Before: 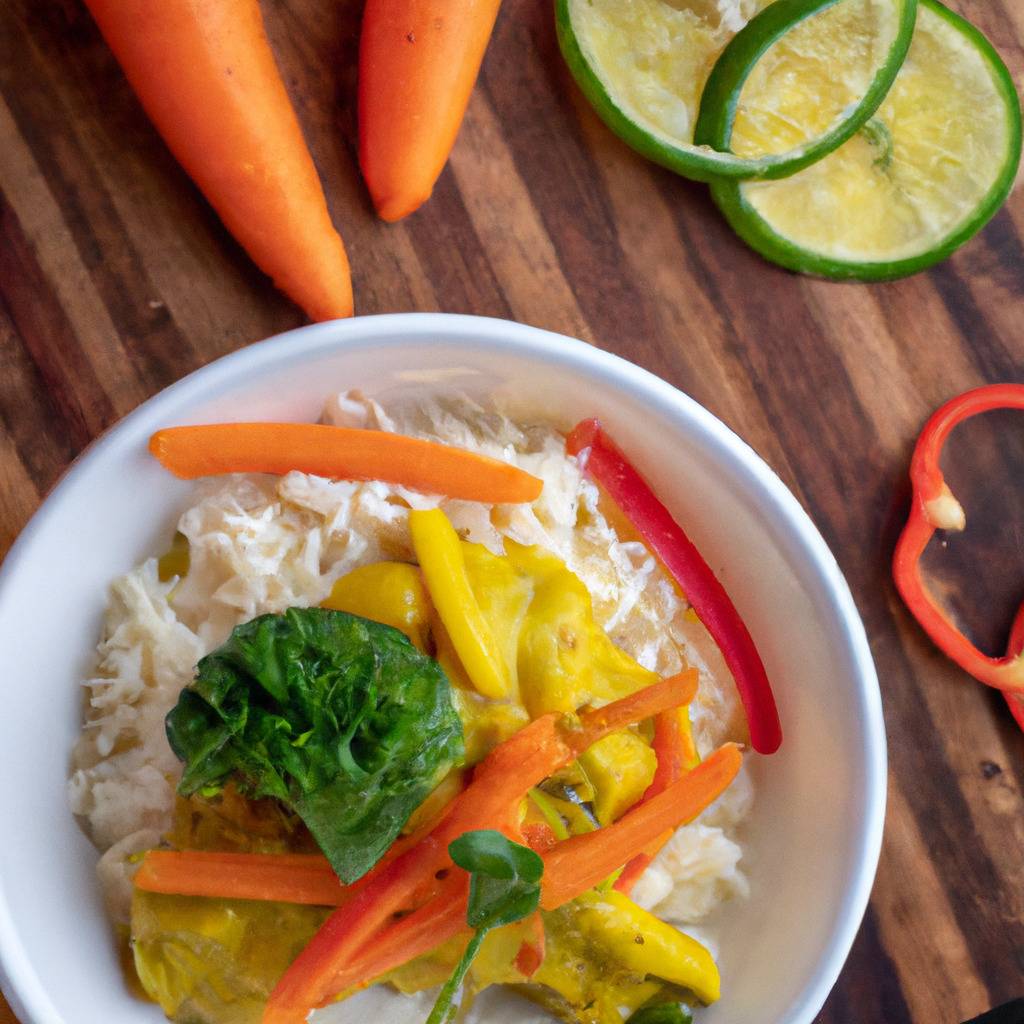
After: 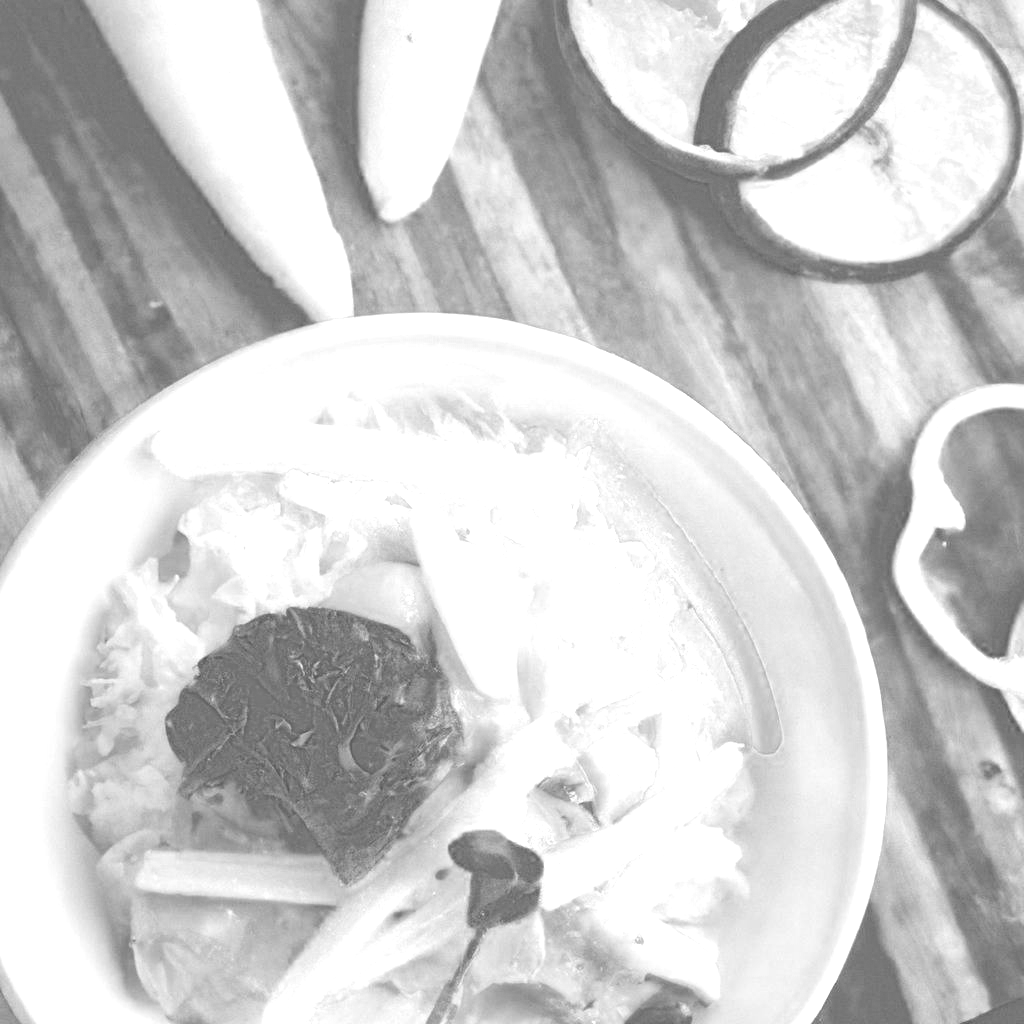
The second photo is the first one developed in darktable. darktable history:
highpass: sharpness 6%, contrast boost 7.63%
white balance: red 8, blue 8
